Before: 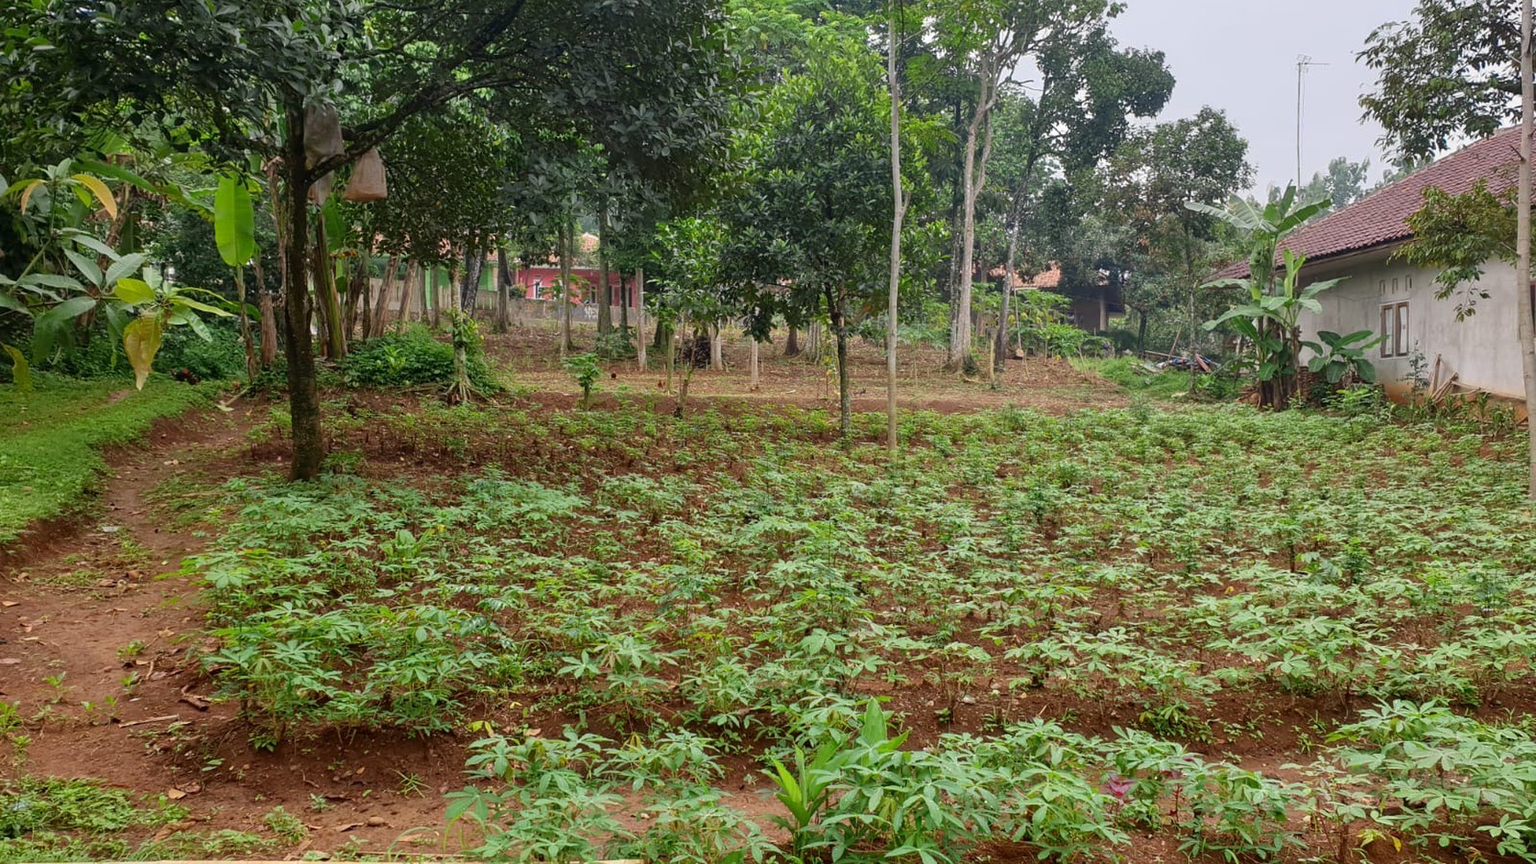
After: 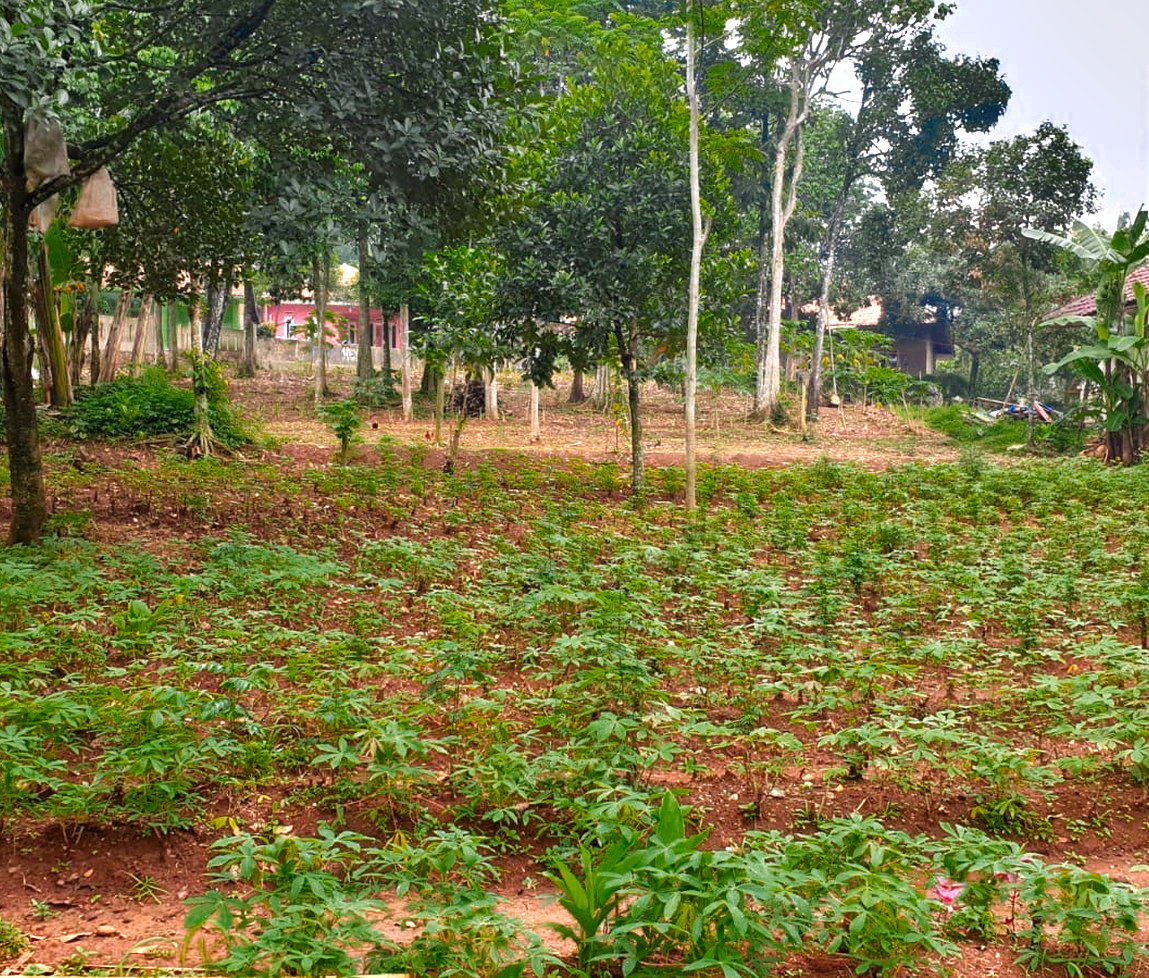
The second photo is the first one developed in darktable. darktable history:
crop and rotate: left 18.442%, right 15.508%
exposure: black level correction 0, exposure 1.1 EV, compensate highlight preservation false
shadows and highlights: soften with gaussian
color zones: curves: ch0 [(0, 0.553) (0.123, 0.58) (0.23, 0.419) (0.468, 0.155) (0.605, 0.132) (0.723, 0.063) (0.833, 0.172) (0.921, 0.468)]; ch1 [(0.025, 0.645) (0.229, 0.584) (0.326, 0.551) (0.537, 0.446) (0.599, 0.911) (0.708, 1) (0.805, 0.944)]; ch2 [(0.086, 0.468) (0.254, 0.464) (0.638, 0.564) (0.702, 0.592) (0.768, 0.564)]
levels: mode automatic, black 0.023%, white 99.97%, levels [0.062, 0.494, 0.925]
